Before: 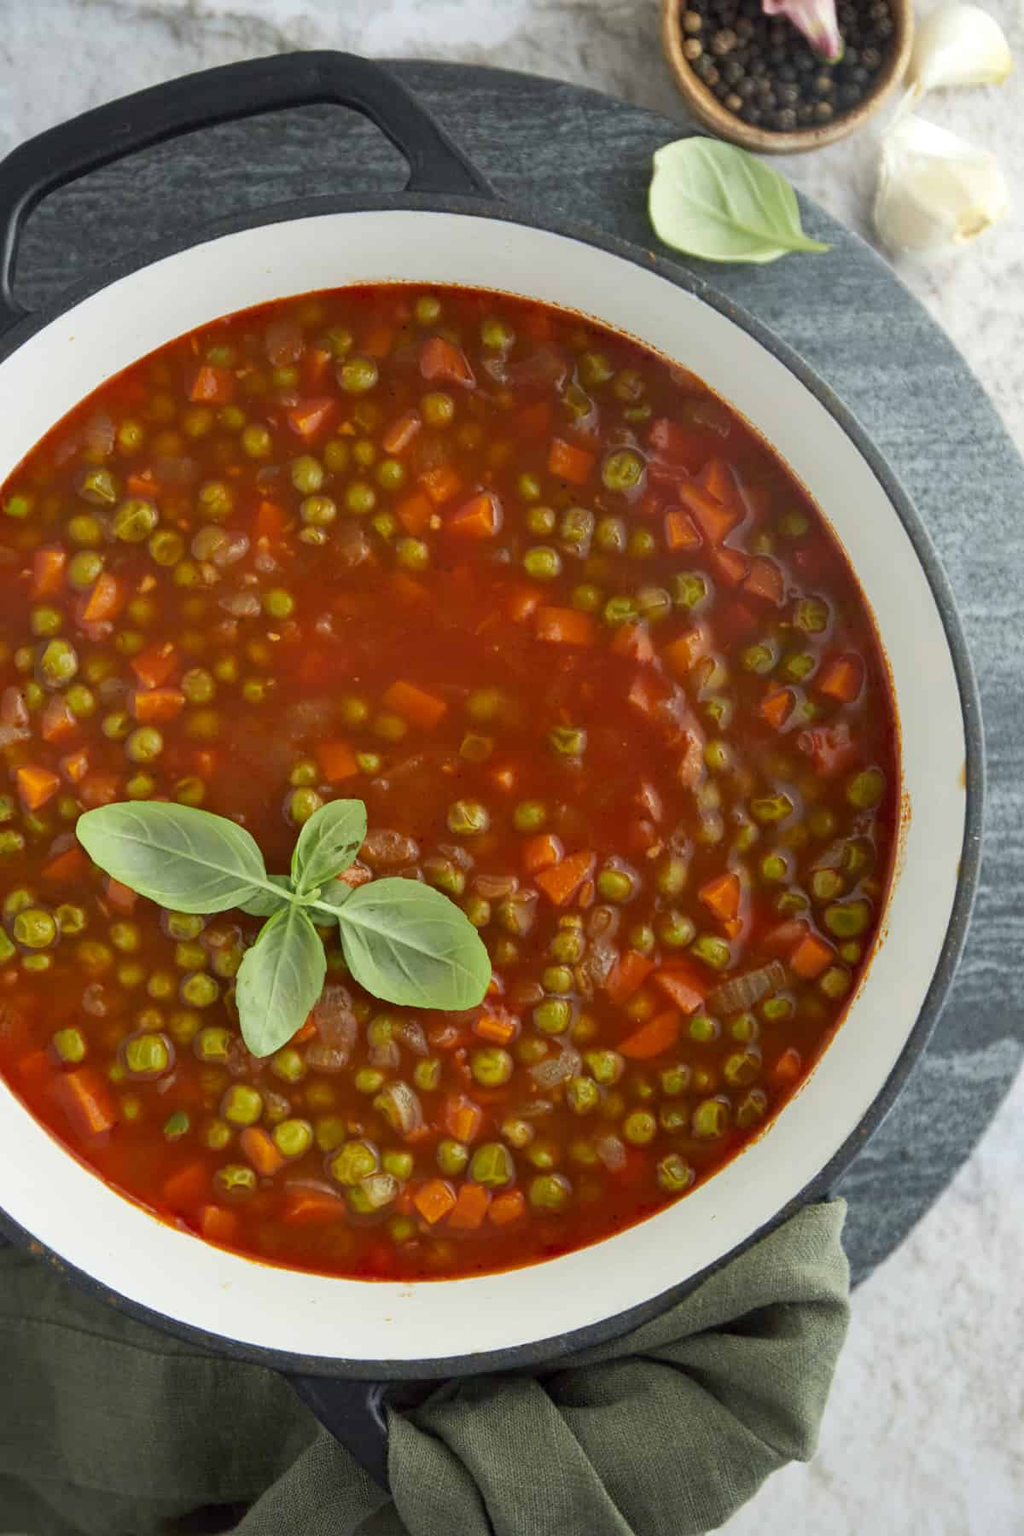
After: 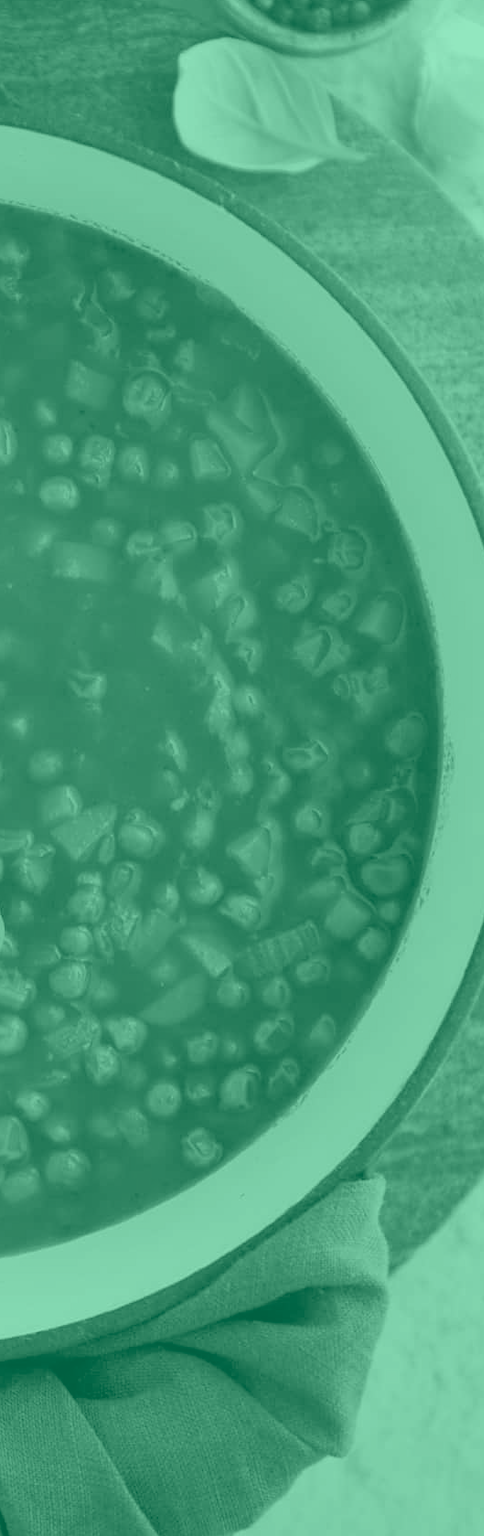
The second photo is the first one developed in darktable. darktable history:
crop: left 47.628%, top 6.643%, right 7.874%
color correction: highlights a* 7.34, highlights b* 4.37
colorize: hue 147.6°, saturation 65%, lightness 21.64%
color balance rgb: linear chroma grading › global chroma 15%, perceptual saturation grading › global saturation 30%
